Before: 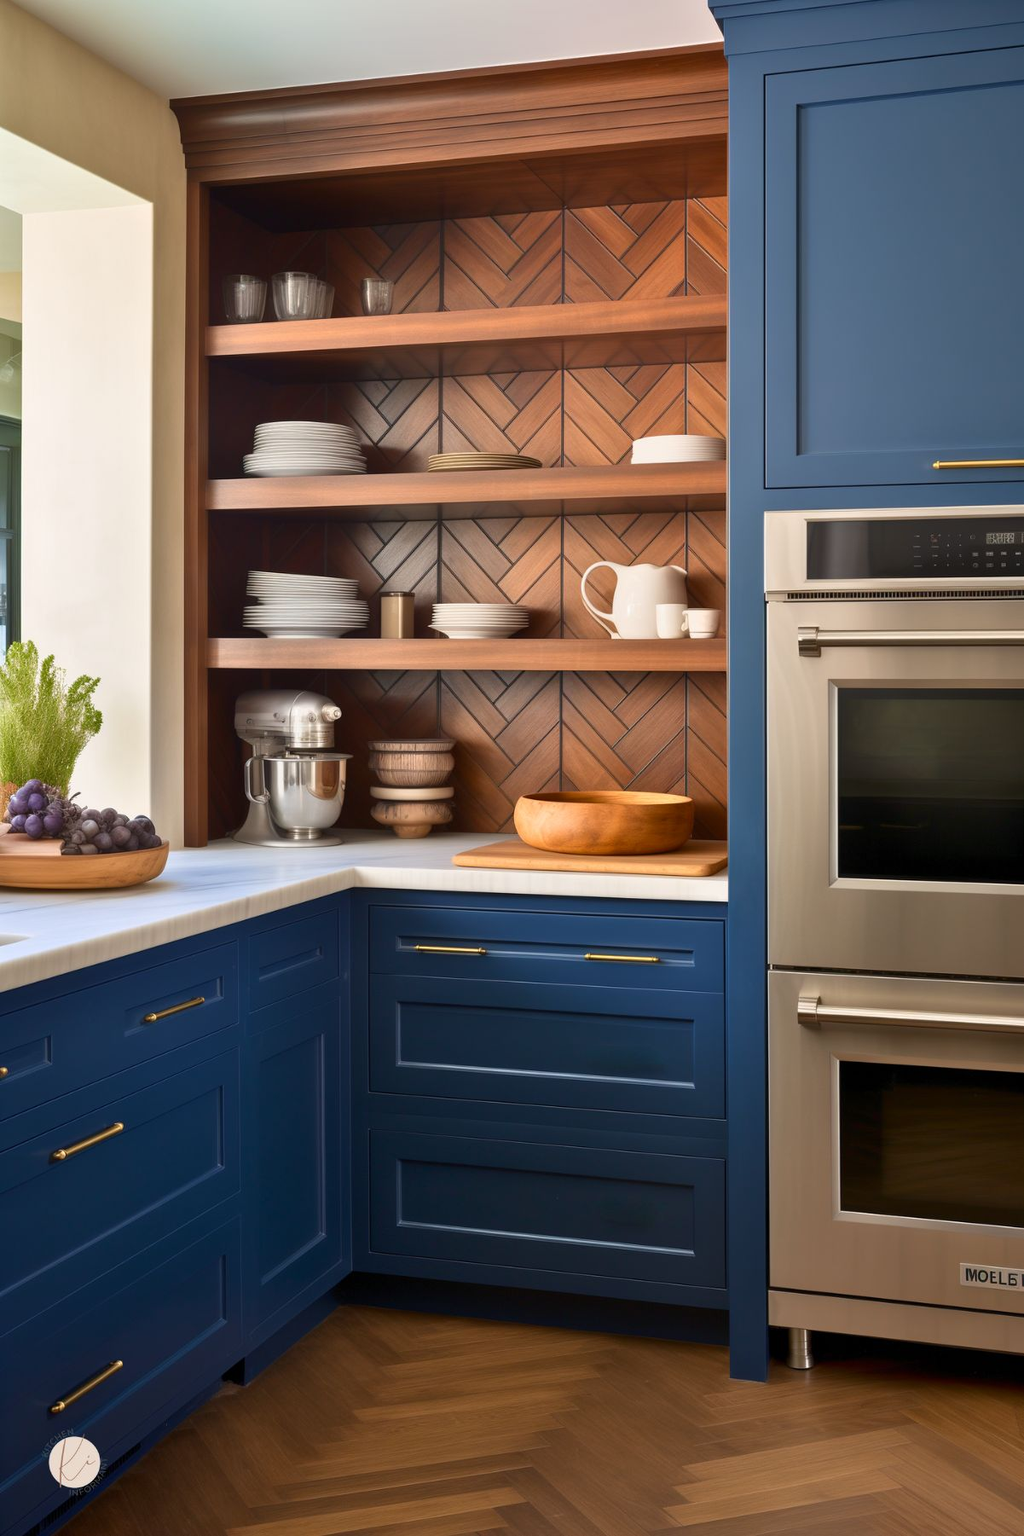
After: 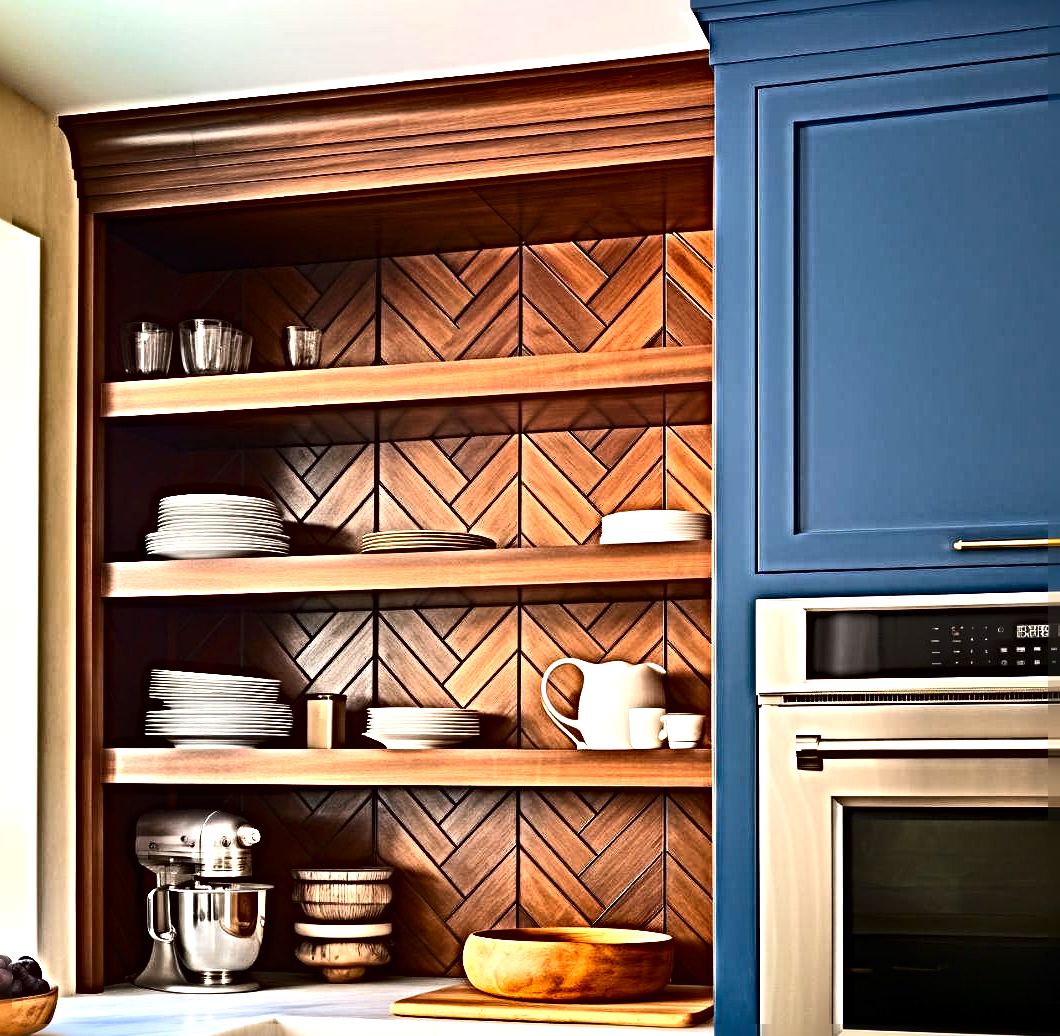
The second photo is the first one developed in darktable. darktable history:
crop and rotate: left 11.666%, bottom 42.446%
tone equalizer: -8 EV -0.775 EV, -7 EV -0.735 EV, -6 EV -0.639 EV, -5 EV -0.406 EV, -3 EV 0.388 EV, -2 EV 0.6 EV, -1 EV 0.694 EV, +0 EV 0.726 EV, edges refinement/feathering 500, mask exposure compensation -1.57 EV, preserve details no
contrast brightness saturation: contrast 0.165, saturation 0.331
sharpen: radius 6.294, amount 1.79, threshold 0.222
shadows and highlights: shadows 39.22, highlights -54.58, low approximation 0.01, soften with gaussian
